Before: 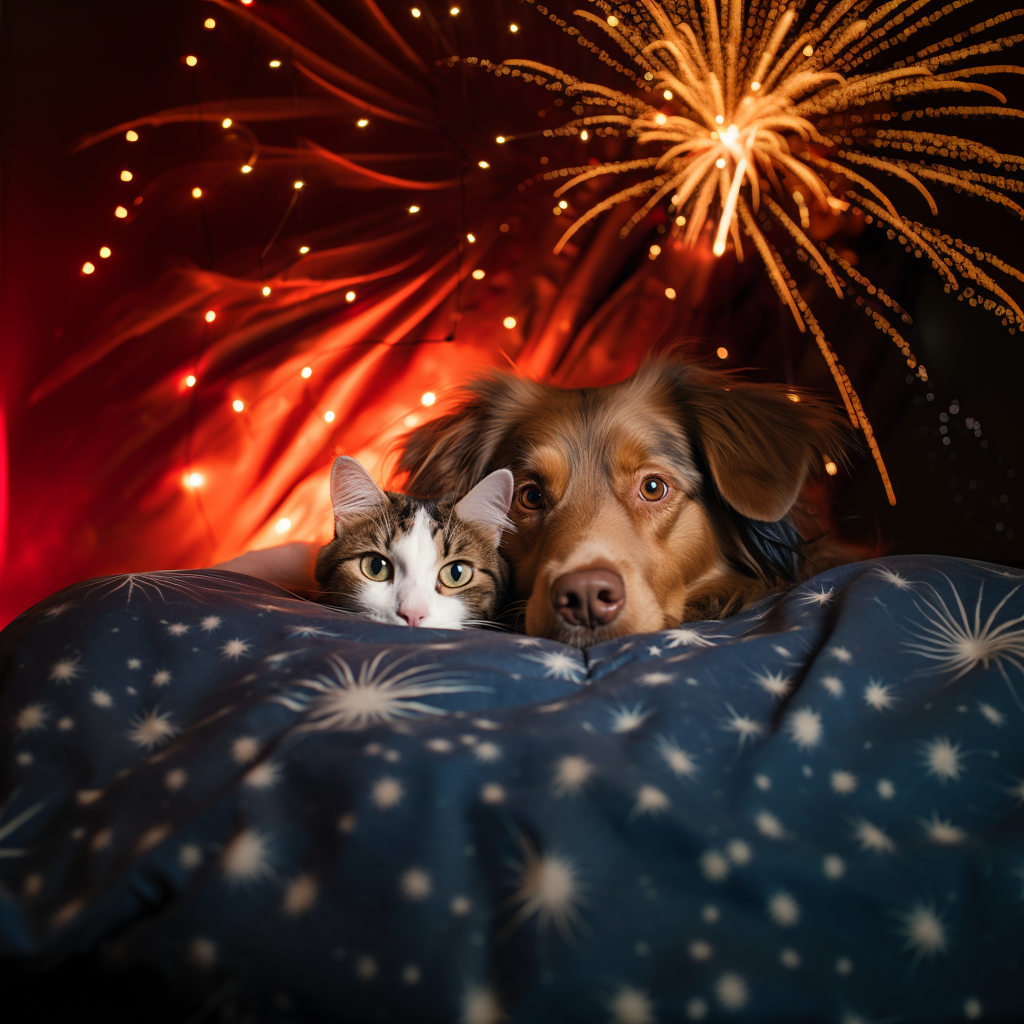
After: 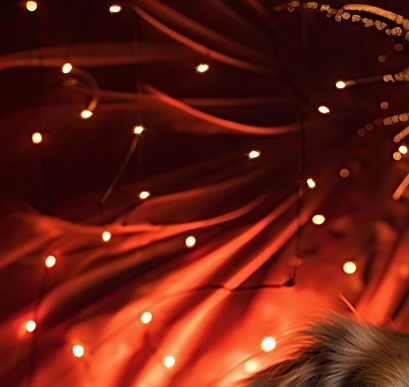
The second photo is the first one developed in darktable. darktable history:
crop: left 15.704%, top 5.455%, right 44.319%, bottom 56.668%
sharpen: radius 2.626, amount 0.686
contrast brightness saturation: saturation -0.067
